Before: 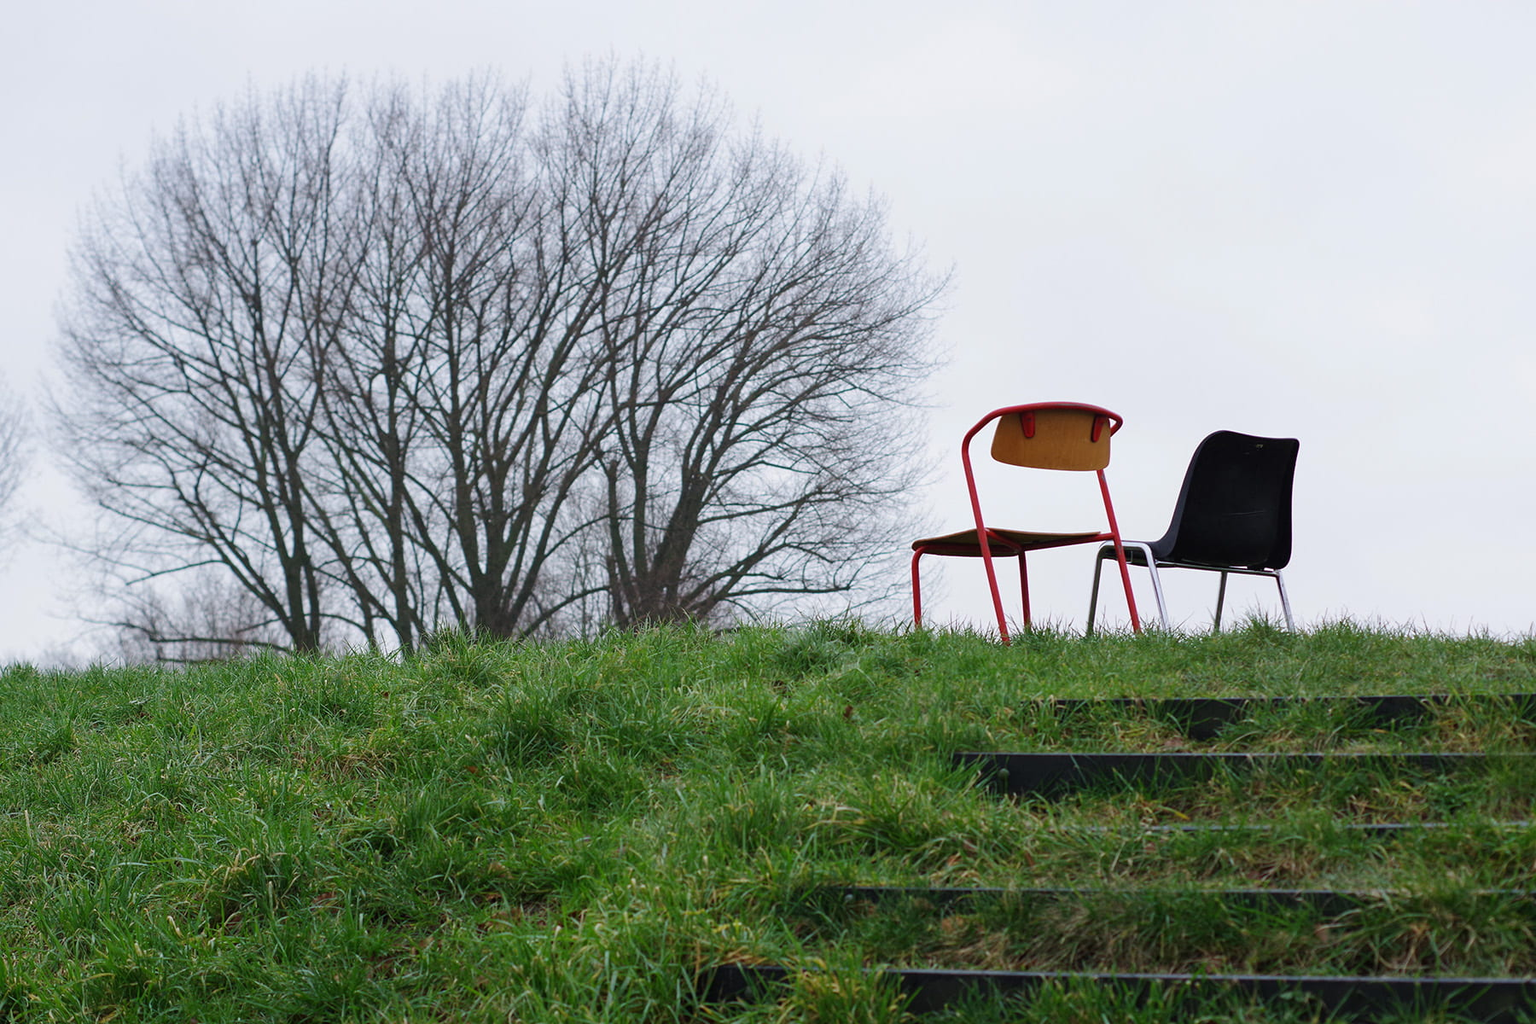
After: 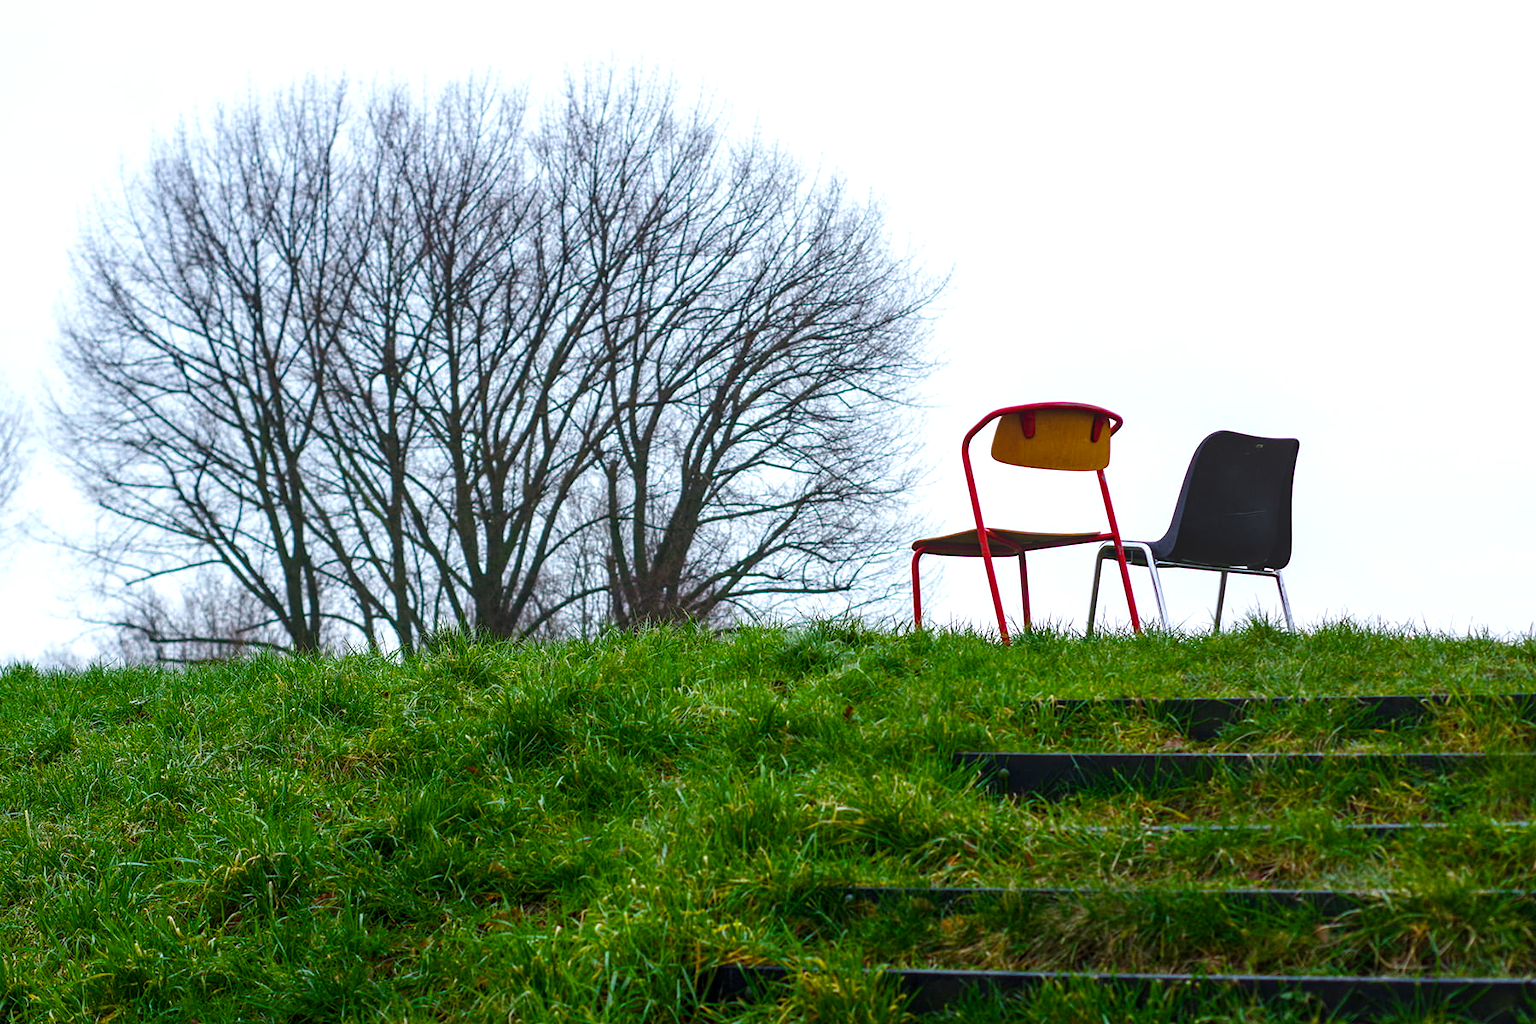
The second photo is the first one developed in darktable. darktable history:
white balance: red 0.978, blue 0.999
color balance rgb: linear chroma grading › global chroma 9%, perceptual saturation grading › global saturation 36%, perceptual saturation grading › shadows 35%, perceptual brilliance grading › global brilliance 15%, perceptual brilliance grading › shadows -35%, global vibrance 15%
local contrast: on, module defaults
